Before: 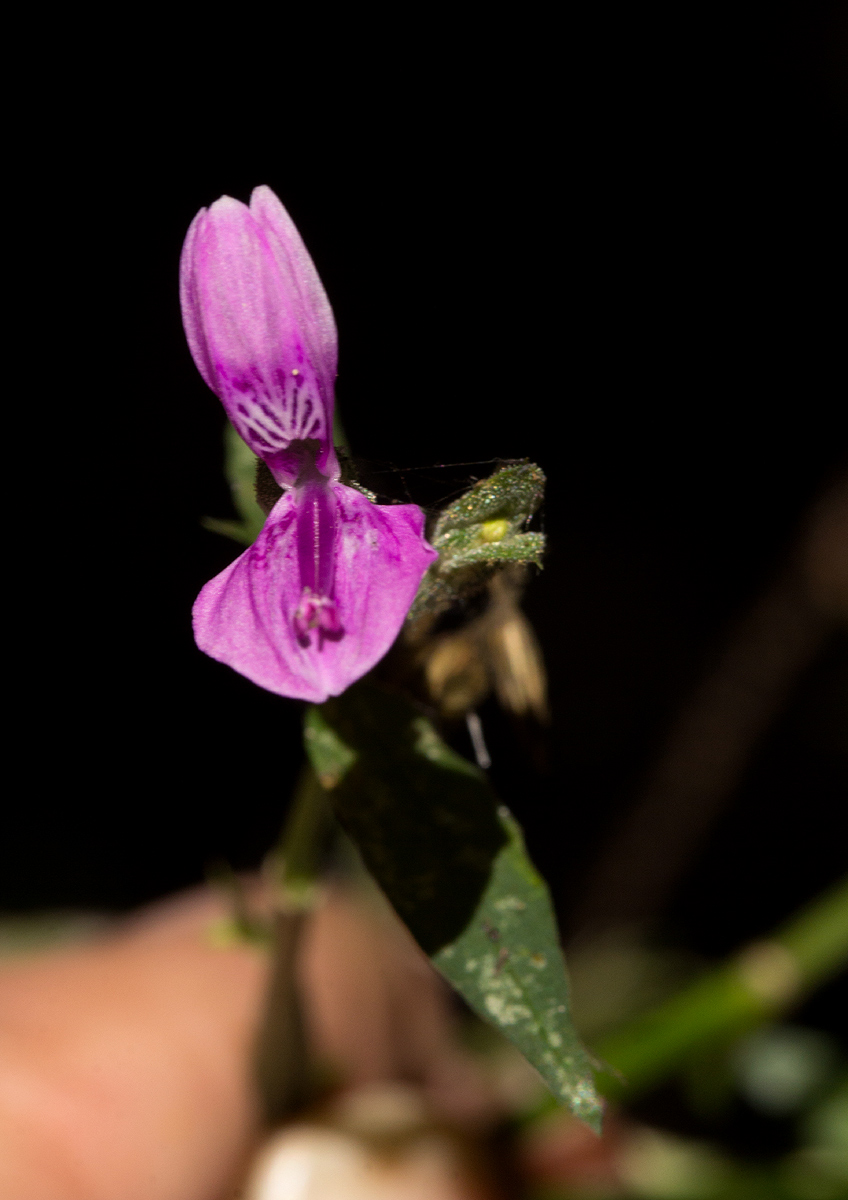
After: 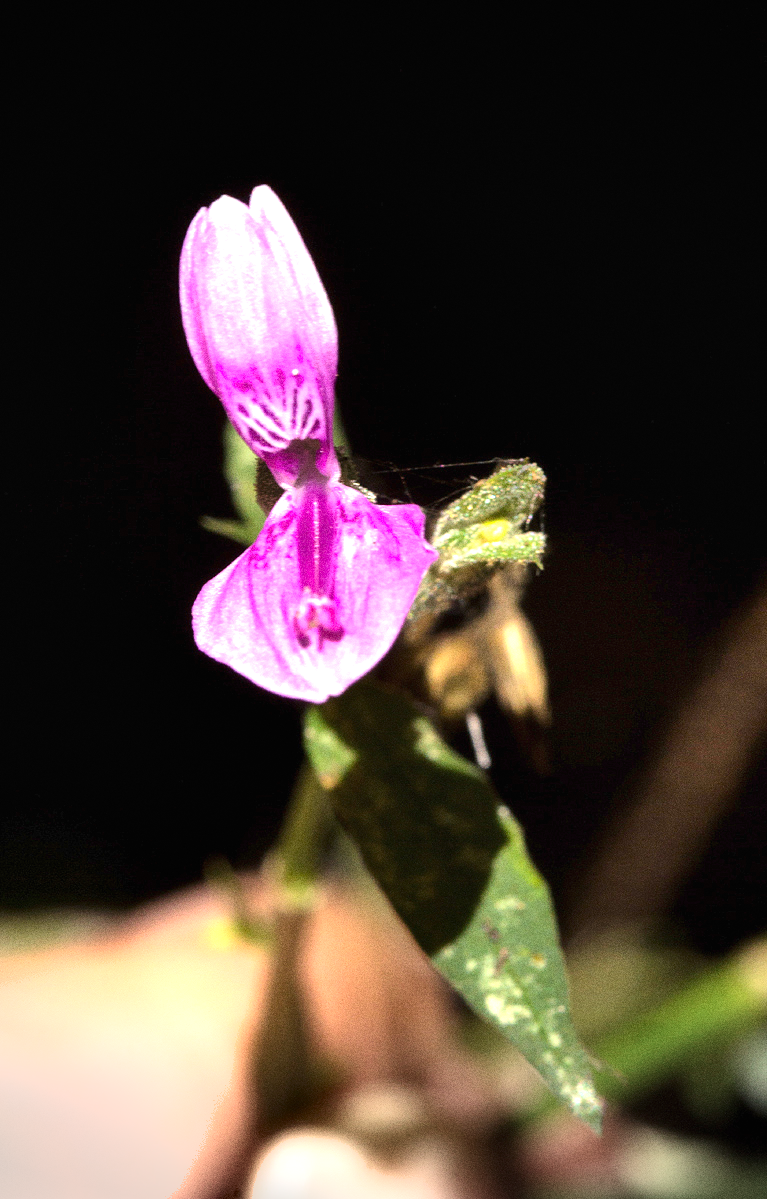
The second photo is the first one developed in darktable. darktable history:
crop: right 9.509%, bottom 0.031%
exposure: black level correction 0, exposure 1.75 EV, compensate exposure bias true, compensate highlight preservation false
vignetting: fall-off start 100%, brightness -0.282, width/height ratio 1.31
shadows and highlights: soften with gaussian
grain: coarseness 8.68 ISO, strength 31.94%
